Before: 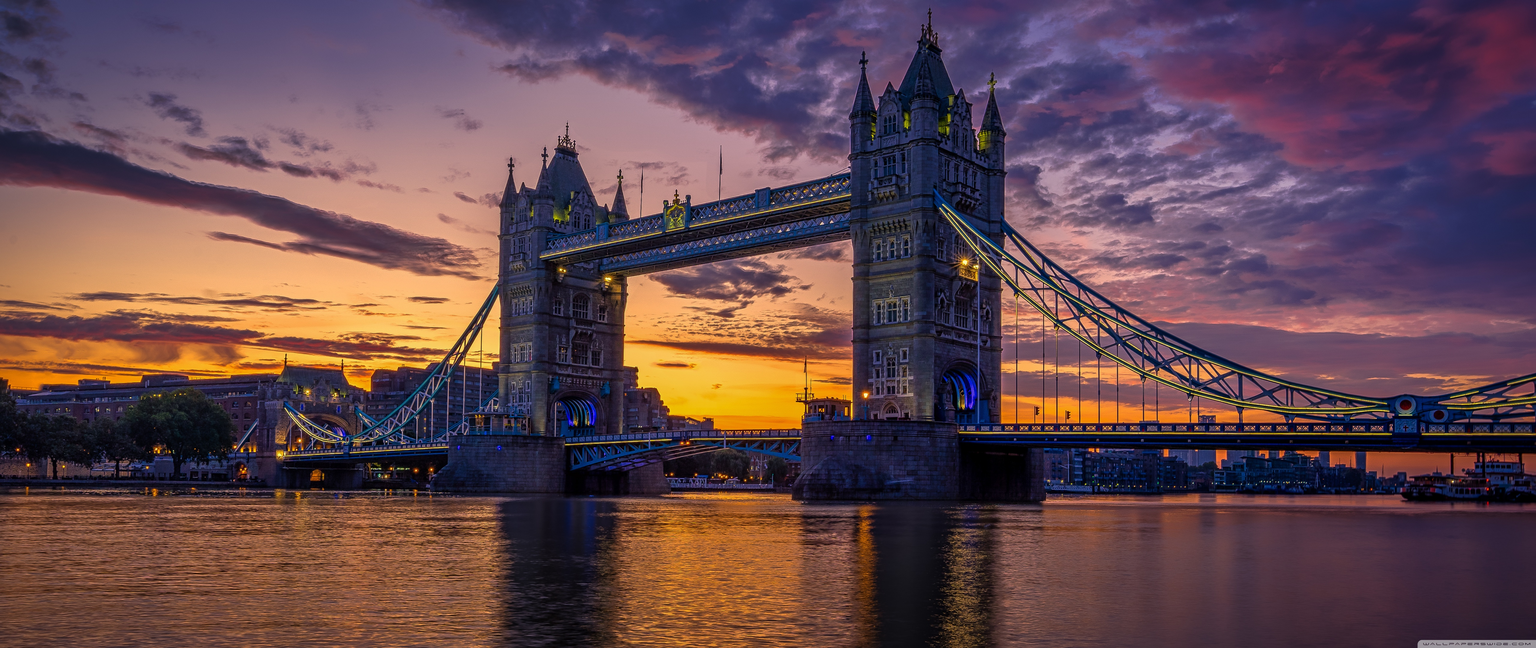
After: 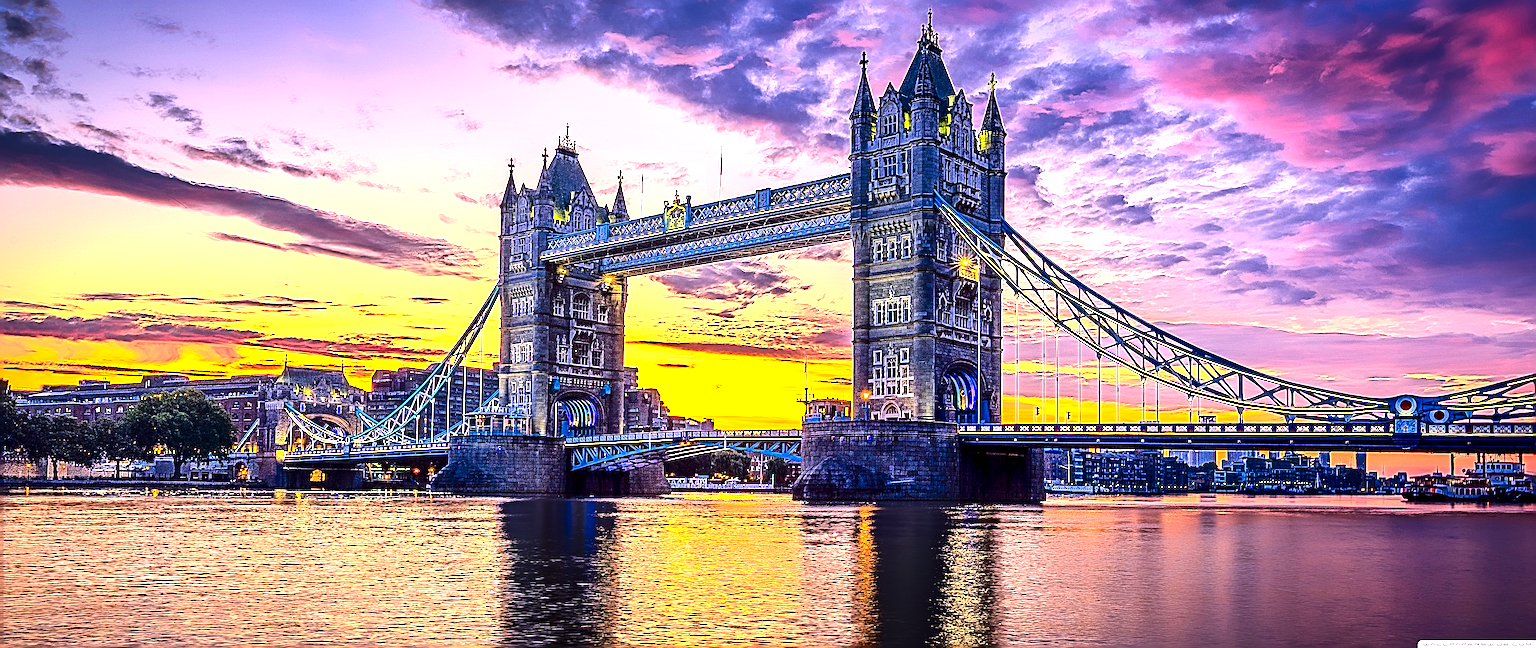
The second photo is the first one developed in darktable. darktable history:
exposure: black level correction 0, exposure 2.132 EV, compensate highlight preservation false
contrast brightness saturation: contrast 0.302, brightness -0.083, saturation 0.17
sharpen: radius 4.022, amount 1.987
